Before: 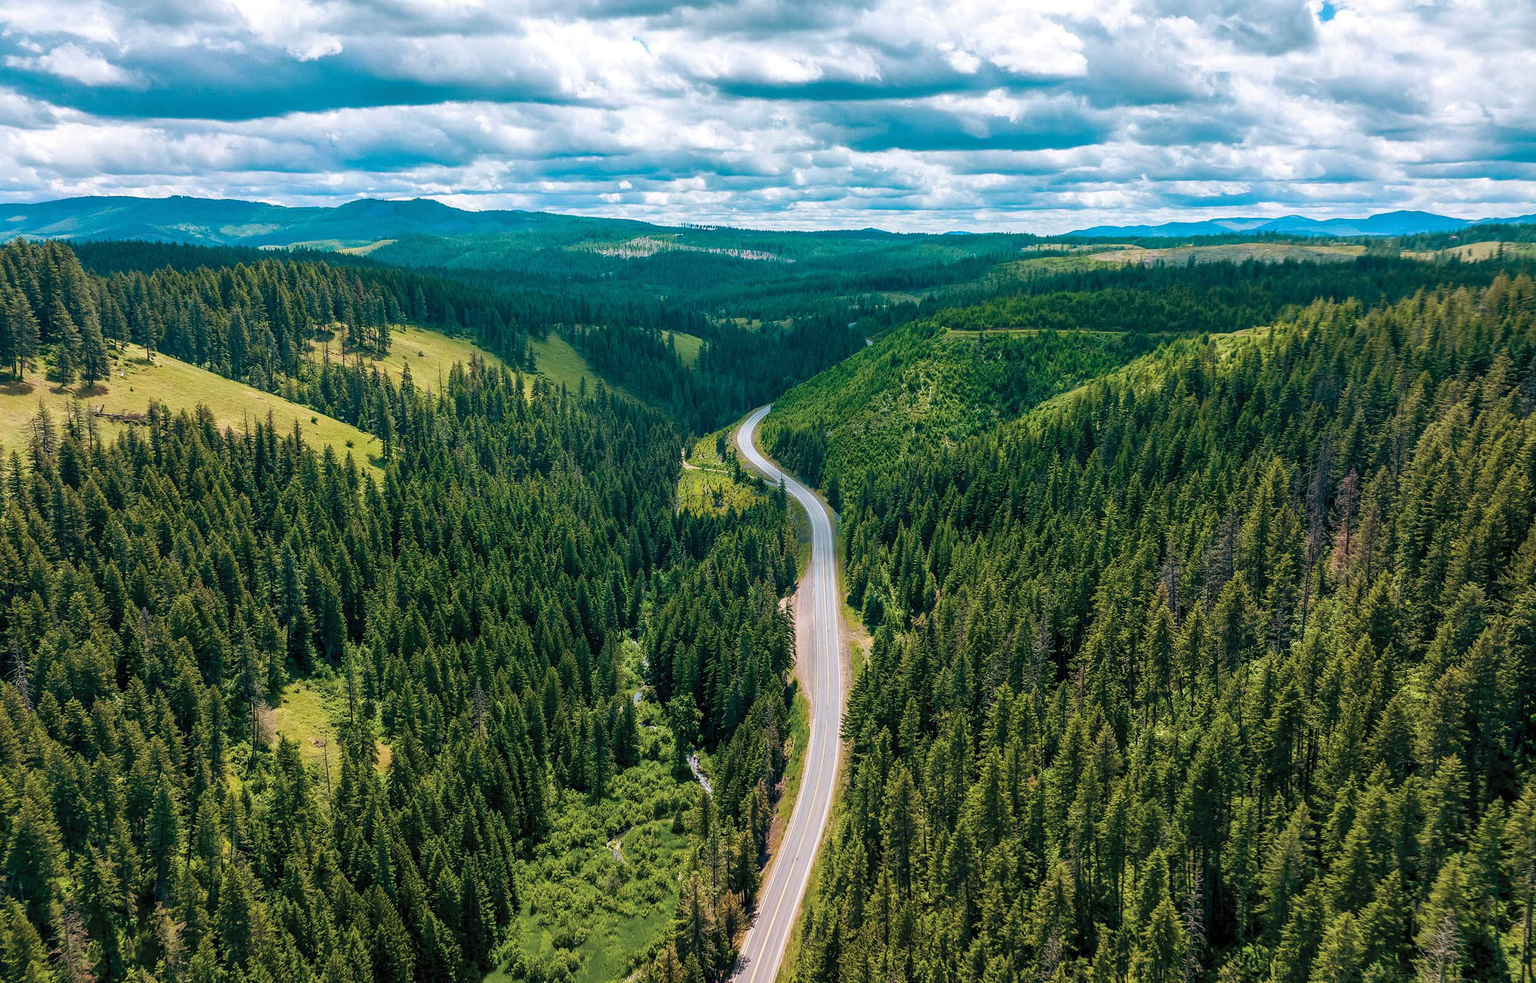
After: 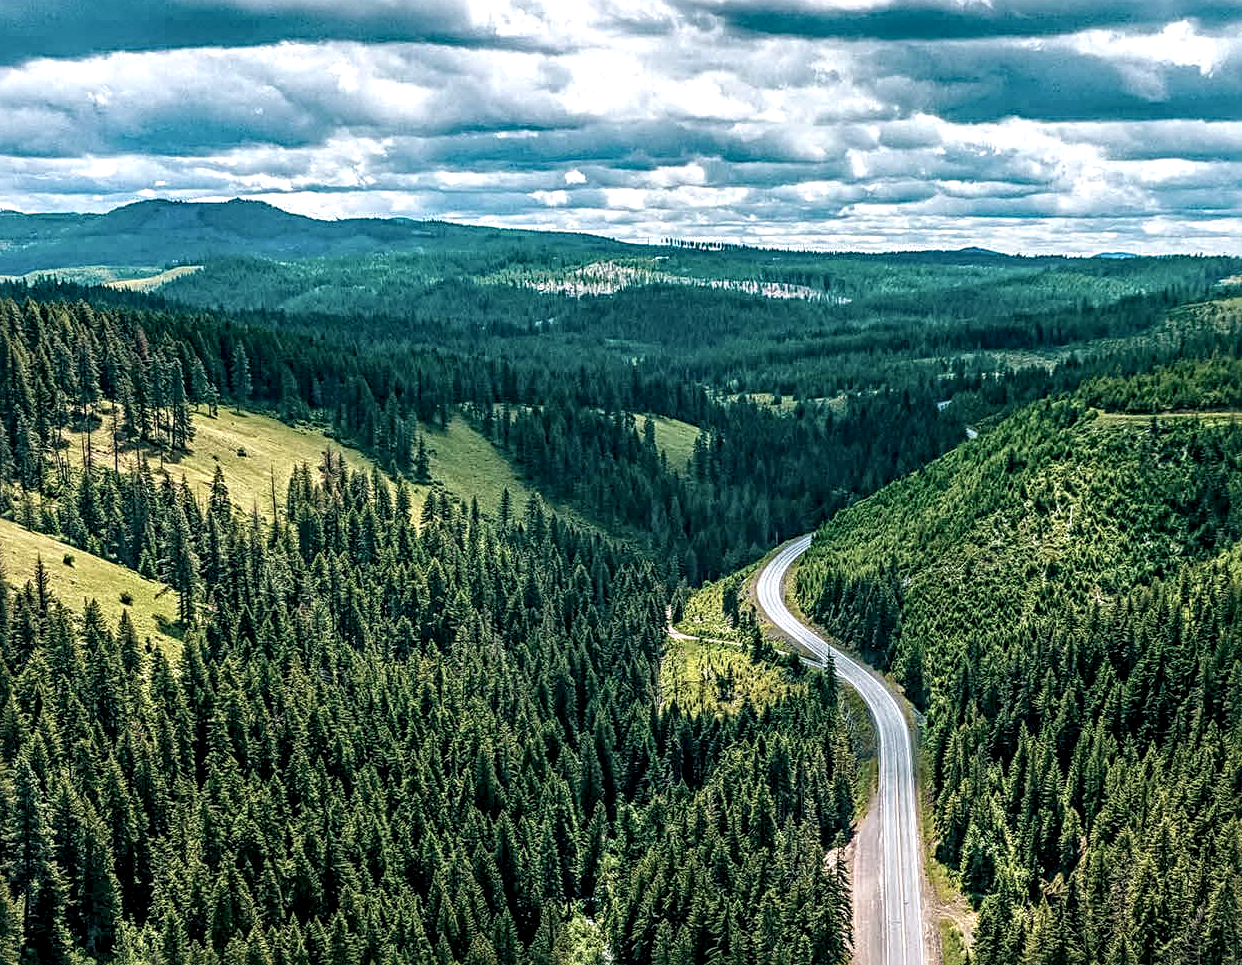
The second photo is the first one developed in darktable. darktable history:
crop: left 17.748%, top 7.8%, right 32.539%, bottom 31.87%
sharpen: radius 4.88
contrast brightness saturation: saturation -0.163
local contrast: highlights 21%, shadows 72%, detail 170%
base curve: curves: ch0 [(0, 0) (0.283, 0.295) (1, 1)], preserve colors none
